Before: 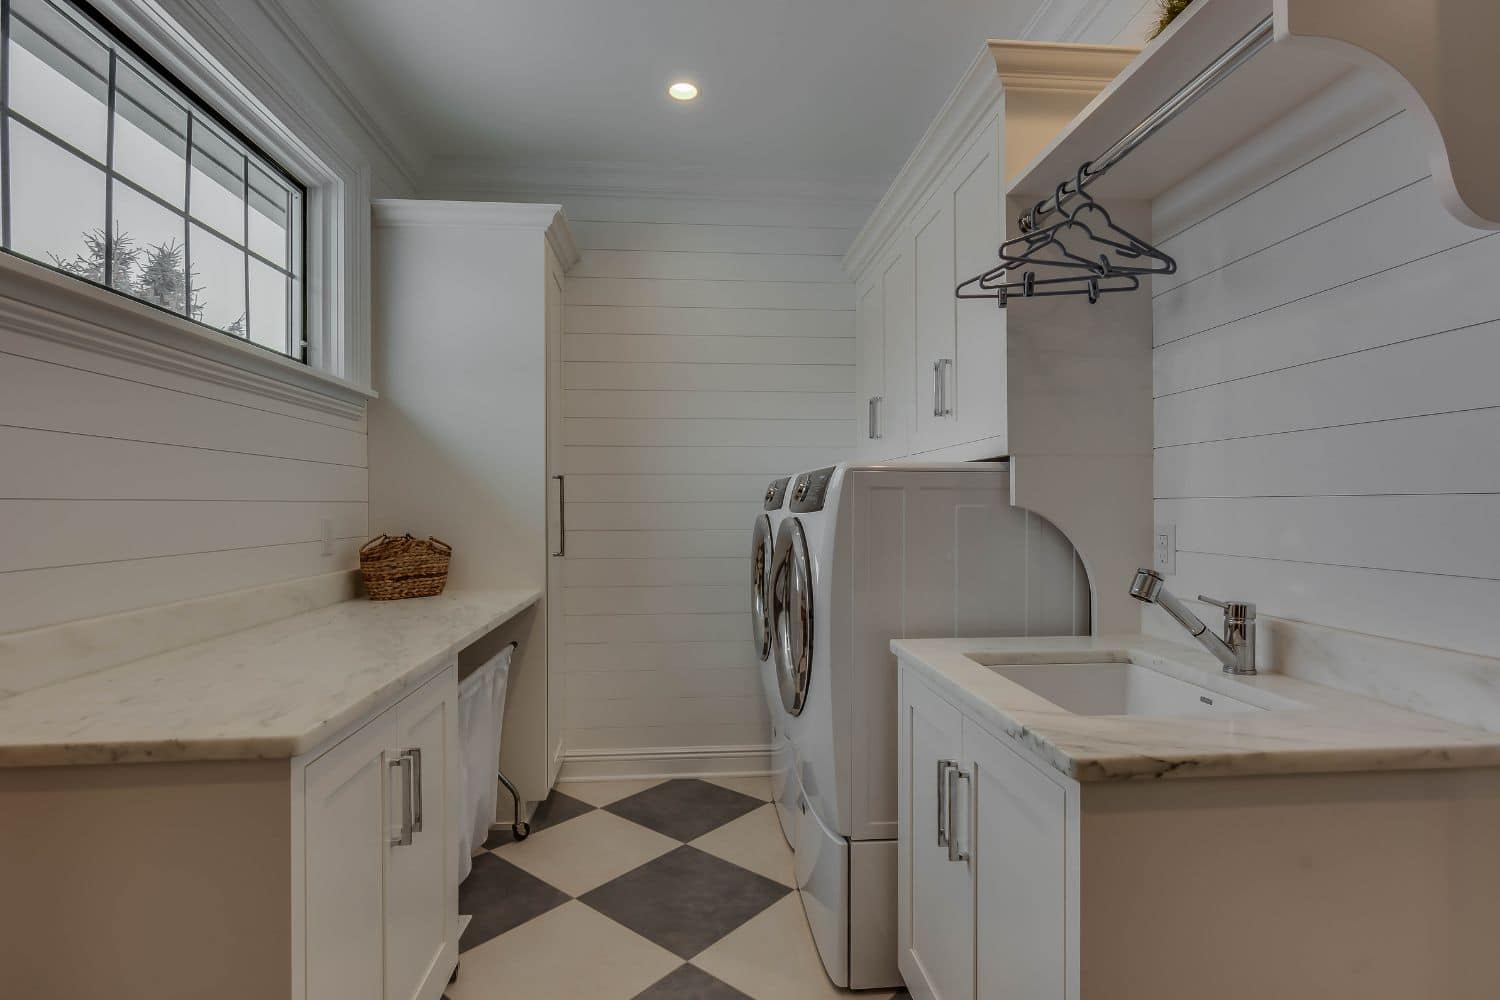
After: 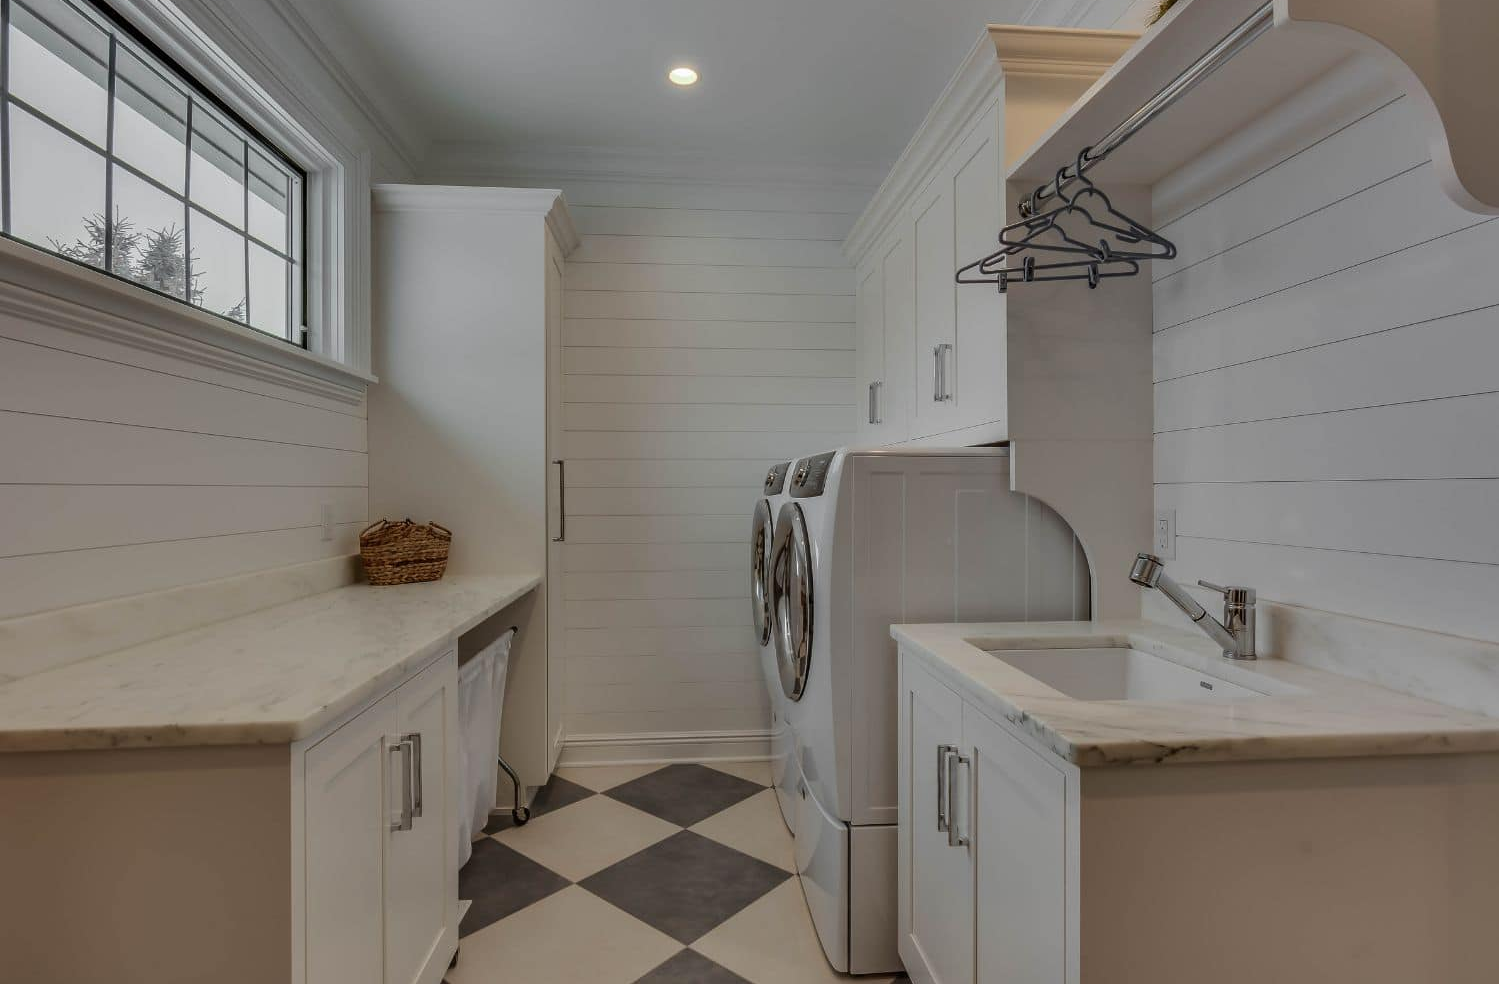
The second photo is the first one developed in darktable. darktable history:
crop: top 1.501%, right 0.048%
